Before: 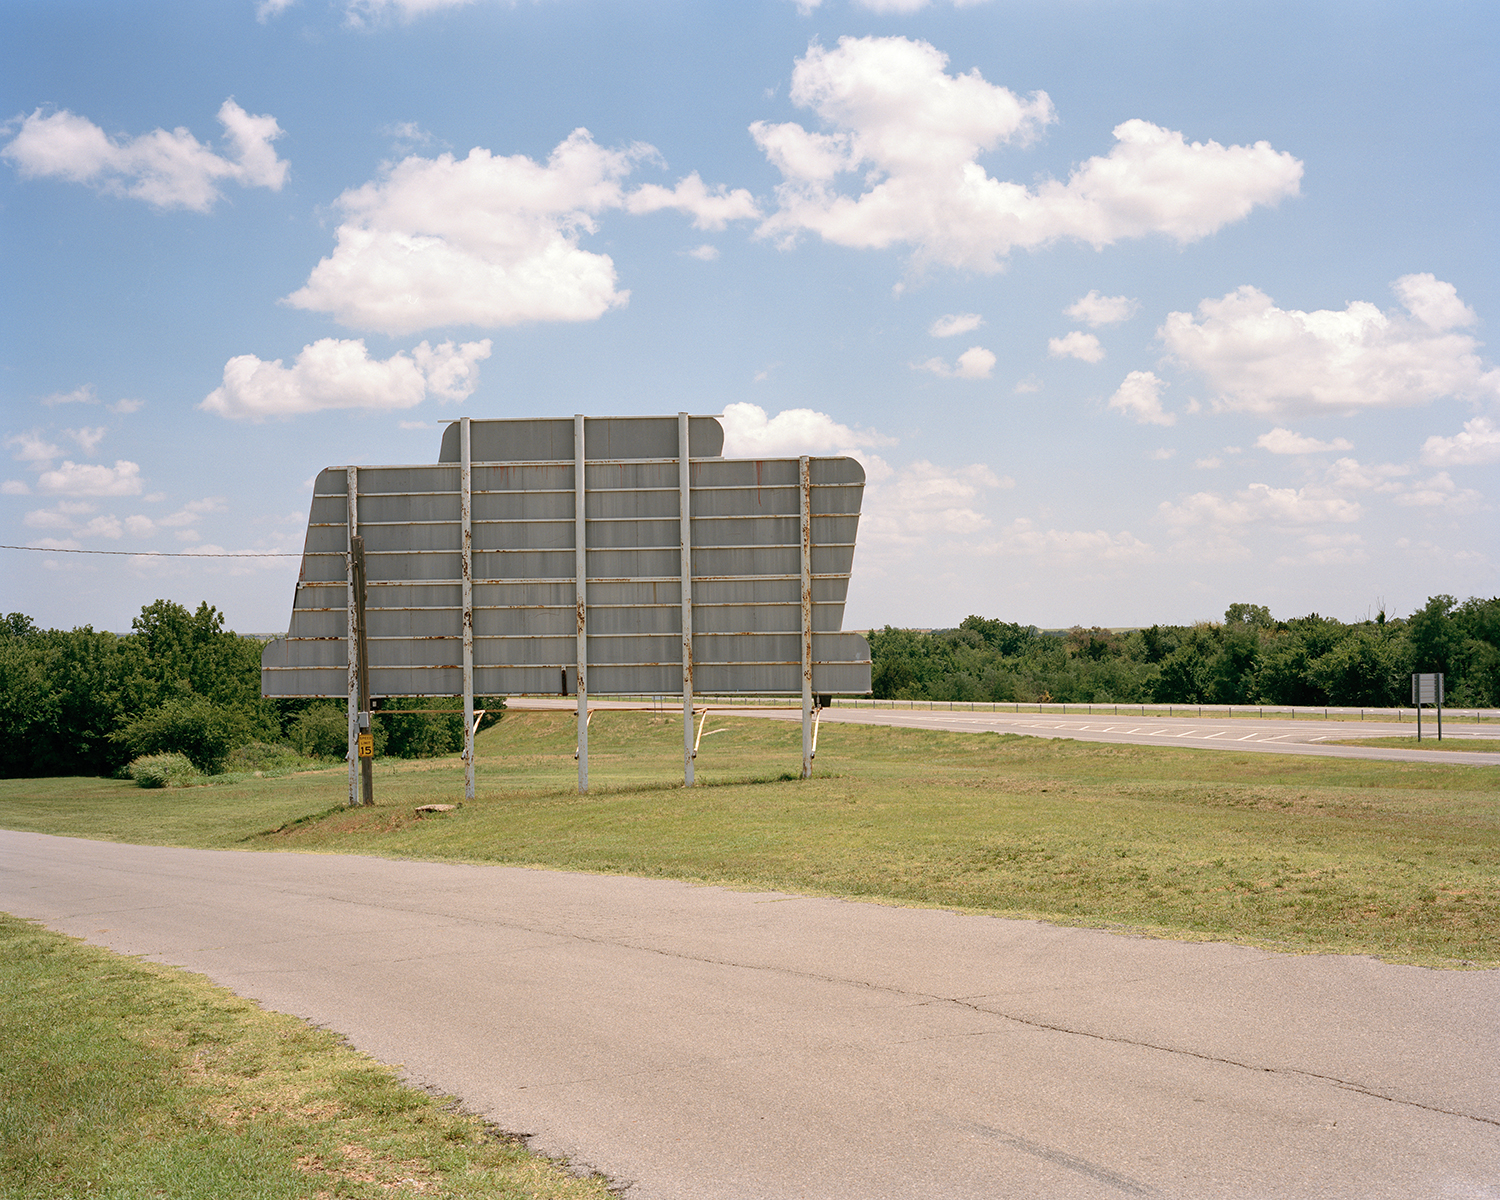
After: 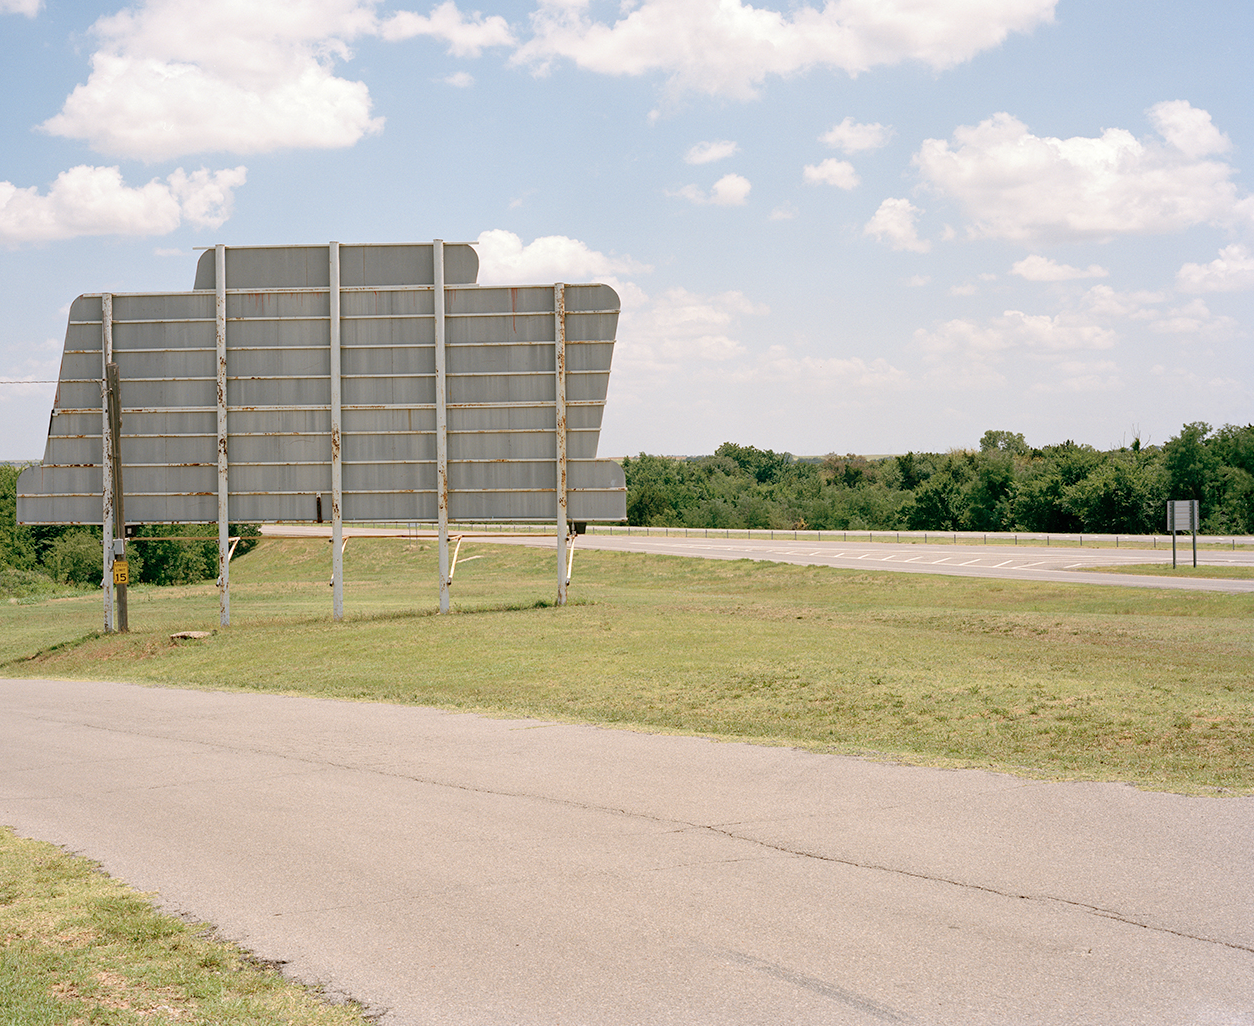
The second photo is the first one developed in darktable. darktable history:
crop: left 16.389%, top 14.478%
